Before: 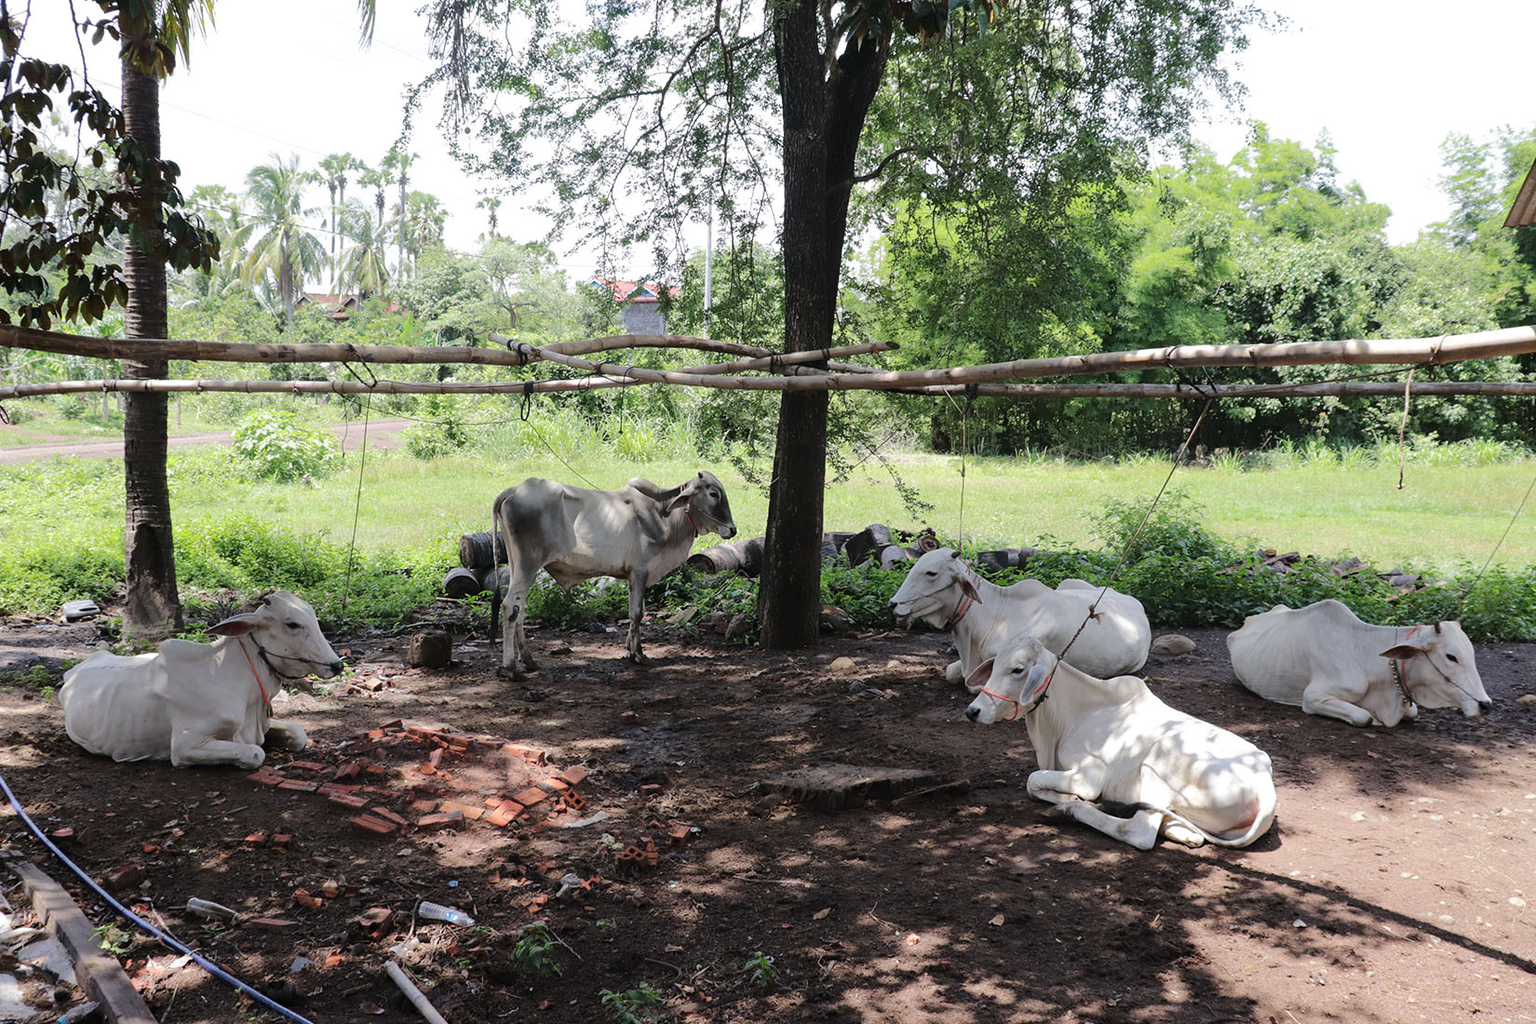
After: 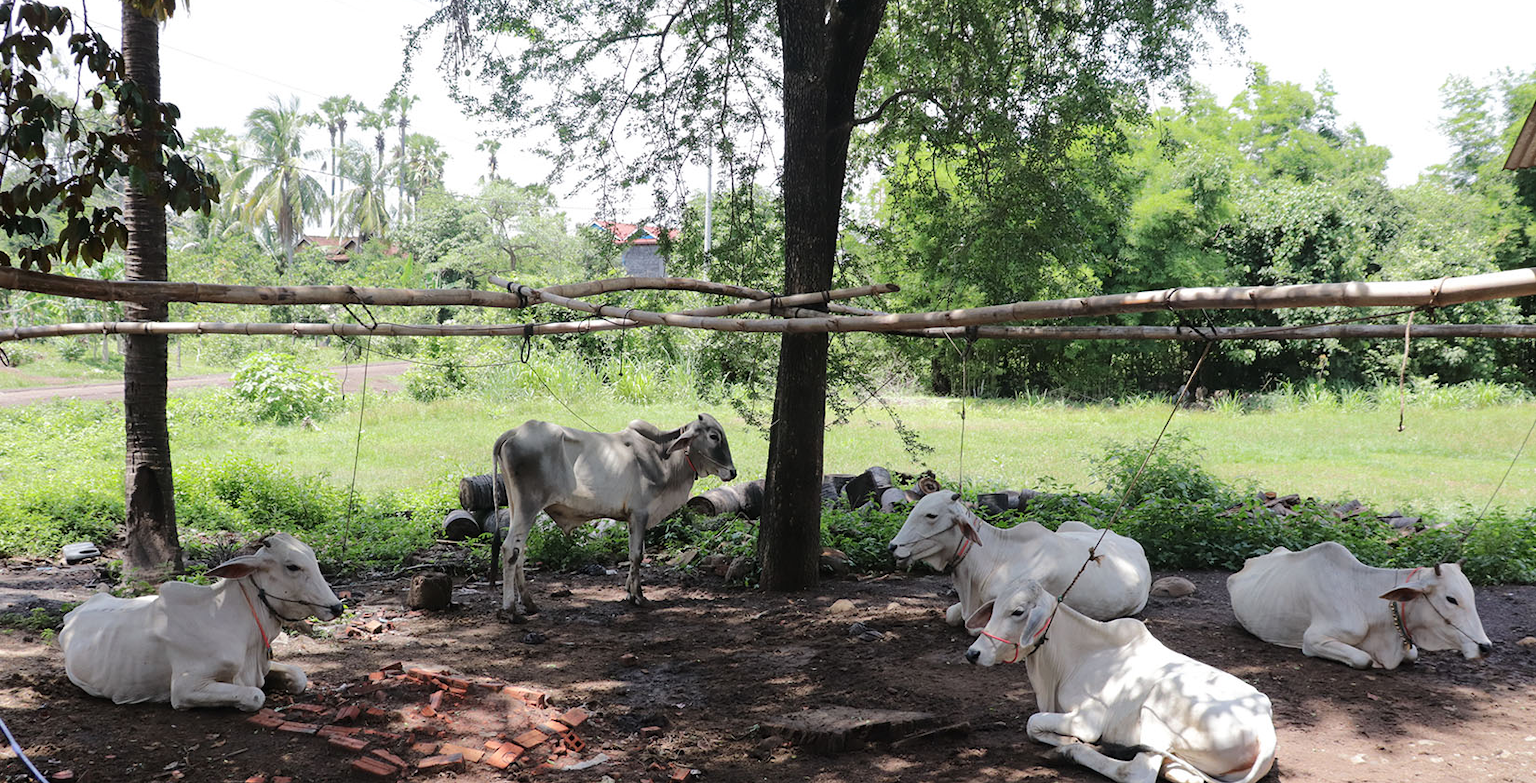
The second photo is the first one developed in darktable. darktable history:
crop: top 5.686%, bottom 17.708%
